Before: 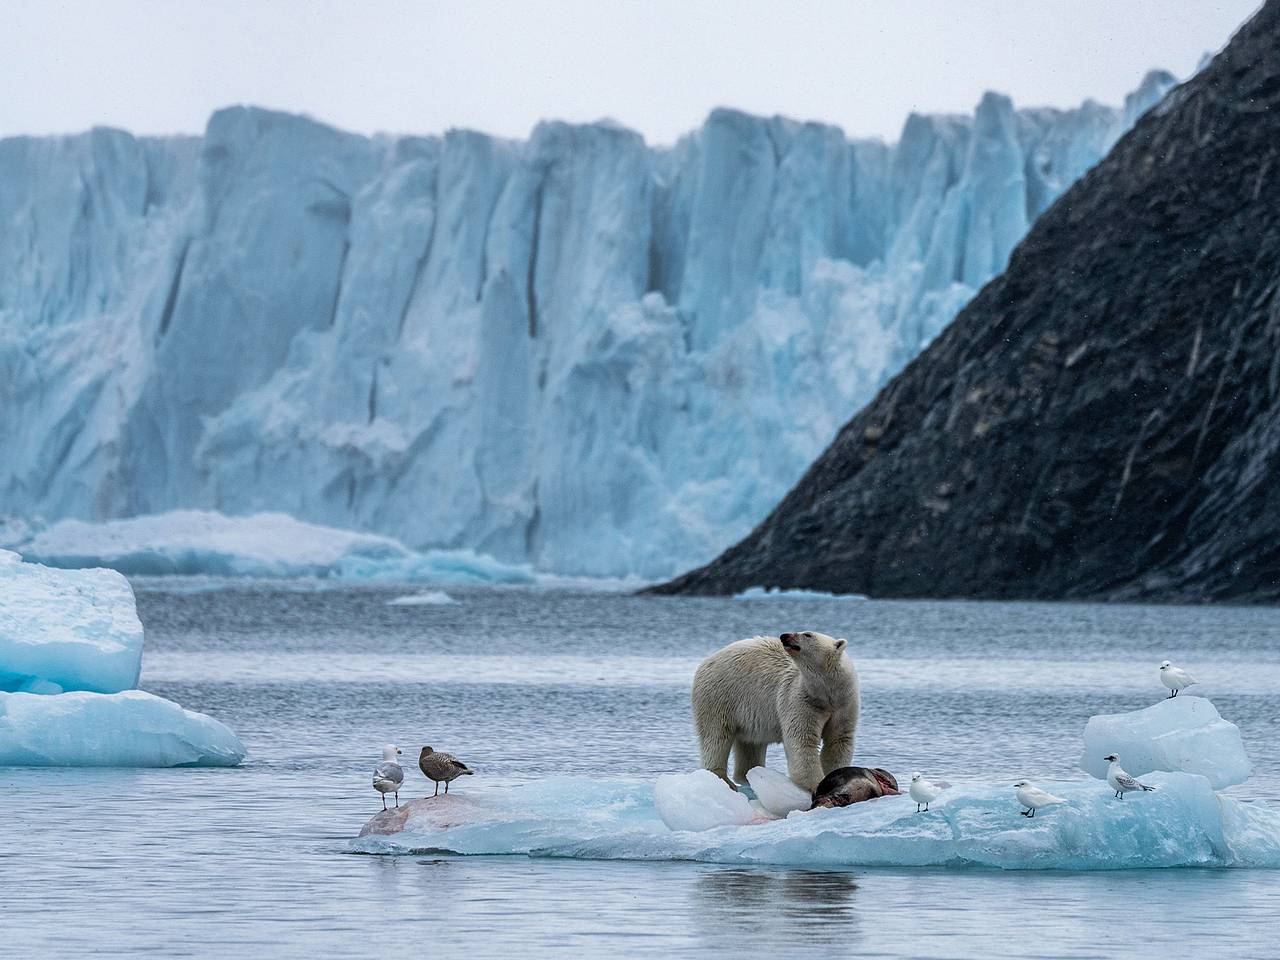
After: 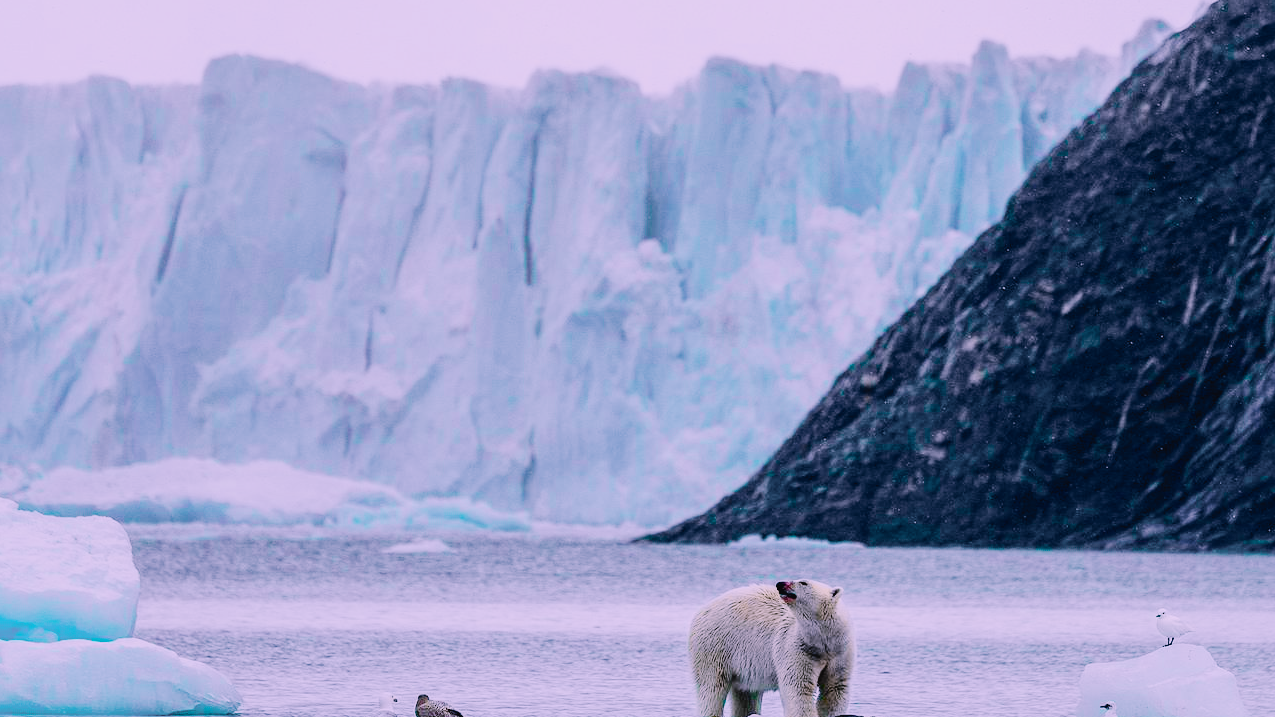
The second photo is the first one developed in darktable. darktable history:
color correction: highlights a* 14.53, highlights b* 4.76
tone curve: curves: ch0 [(0, 0.023) (0.103, 0.087) (0.295, 0.297) (0.445, 0.531) (0.553, 0.665) (0.735, 0.843) (0.994, 1)]; ch1 [(0, 0) (0.427, 0.346) (0.456, 0.426) (0.484, 0.494) (0.509, 0.505) (0.535, 0.56) (0.581, 0.632) (0.646, 0.715) (1, 1)]; ch2 [(0, 0) (0.369, 0.388) (0.449, 0.431) (0.501, 0.495) (0.533, 0.518) (0.572, 0.612) (0.677, 0.752) (1, 1)], color space Lab, independent channels, preserve colors none
color balance rgb: highlights gain › chroma 0.253%, highlights gain › hue 331.44°, perceptual saturation grading › global saturation 20%, perceptual saturation grading › highlights -14.087%, perceptual saturation grading › shadows 50.165%, perceptual brilliance grading › highlights 10.31%, perceptual brilliance grading › mid-tones 4.822%, contrast -29.641%
filmic rgb: black relative exposure -6.14 EV, white relative exposure 6.96 EV, hardness 2.24
crop: left 0.317%, top 5.477%, bottom 19.752%
tone equalizer: -8 EV -0.417 EV, -7 EV -0.401 EV, -6 EV -0.367 EV, -5 EV -0.262 EV, -3 EV 0.255 EV, -2 EV 0.306 EV, -1 EV 0.382 EV, +0 EV 0.401 EV
color calibration: gray › normalize channels true, x 0.381, y 0.391, temperature 4088.06 K, gamut compression 0.01
